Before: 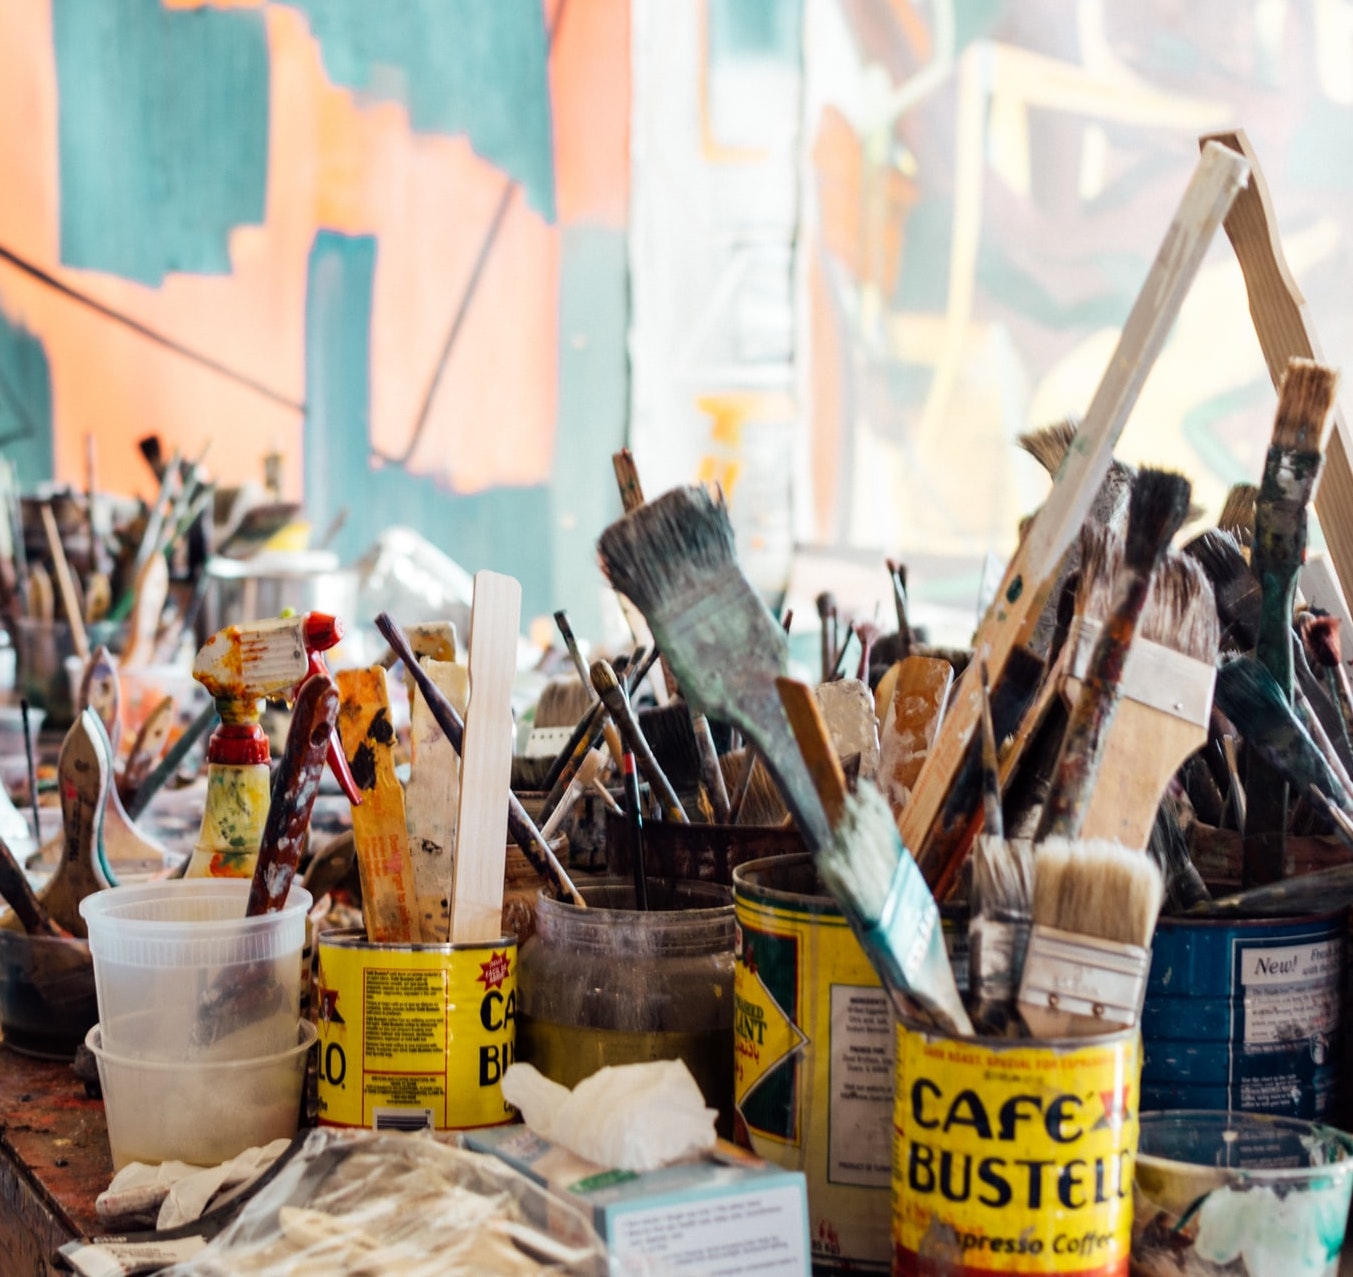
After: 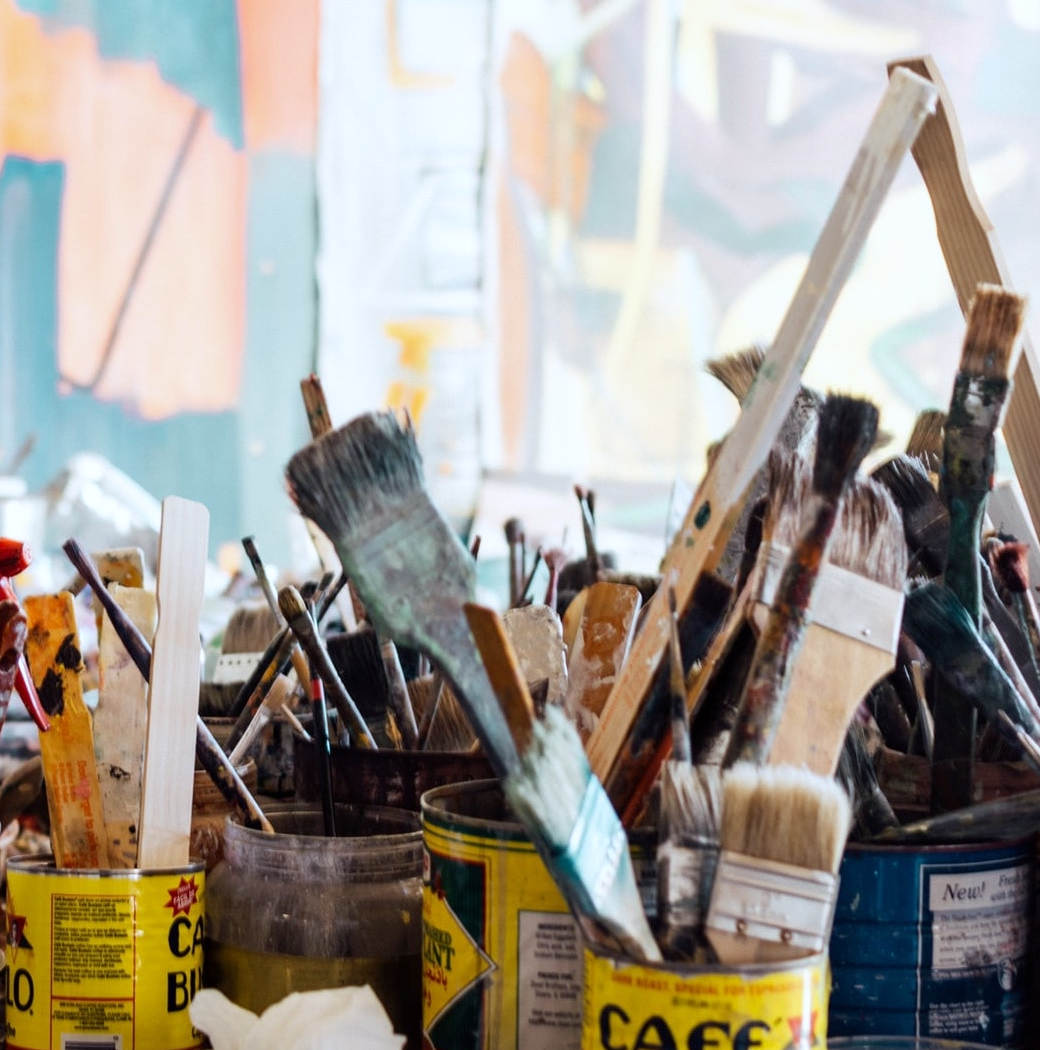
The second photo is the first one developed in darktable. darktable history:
crop: left 23.095%, top 5.827%, bottom 11.854%
white balance: red 0.967, blue 1.049
